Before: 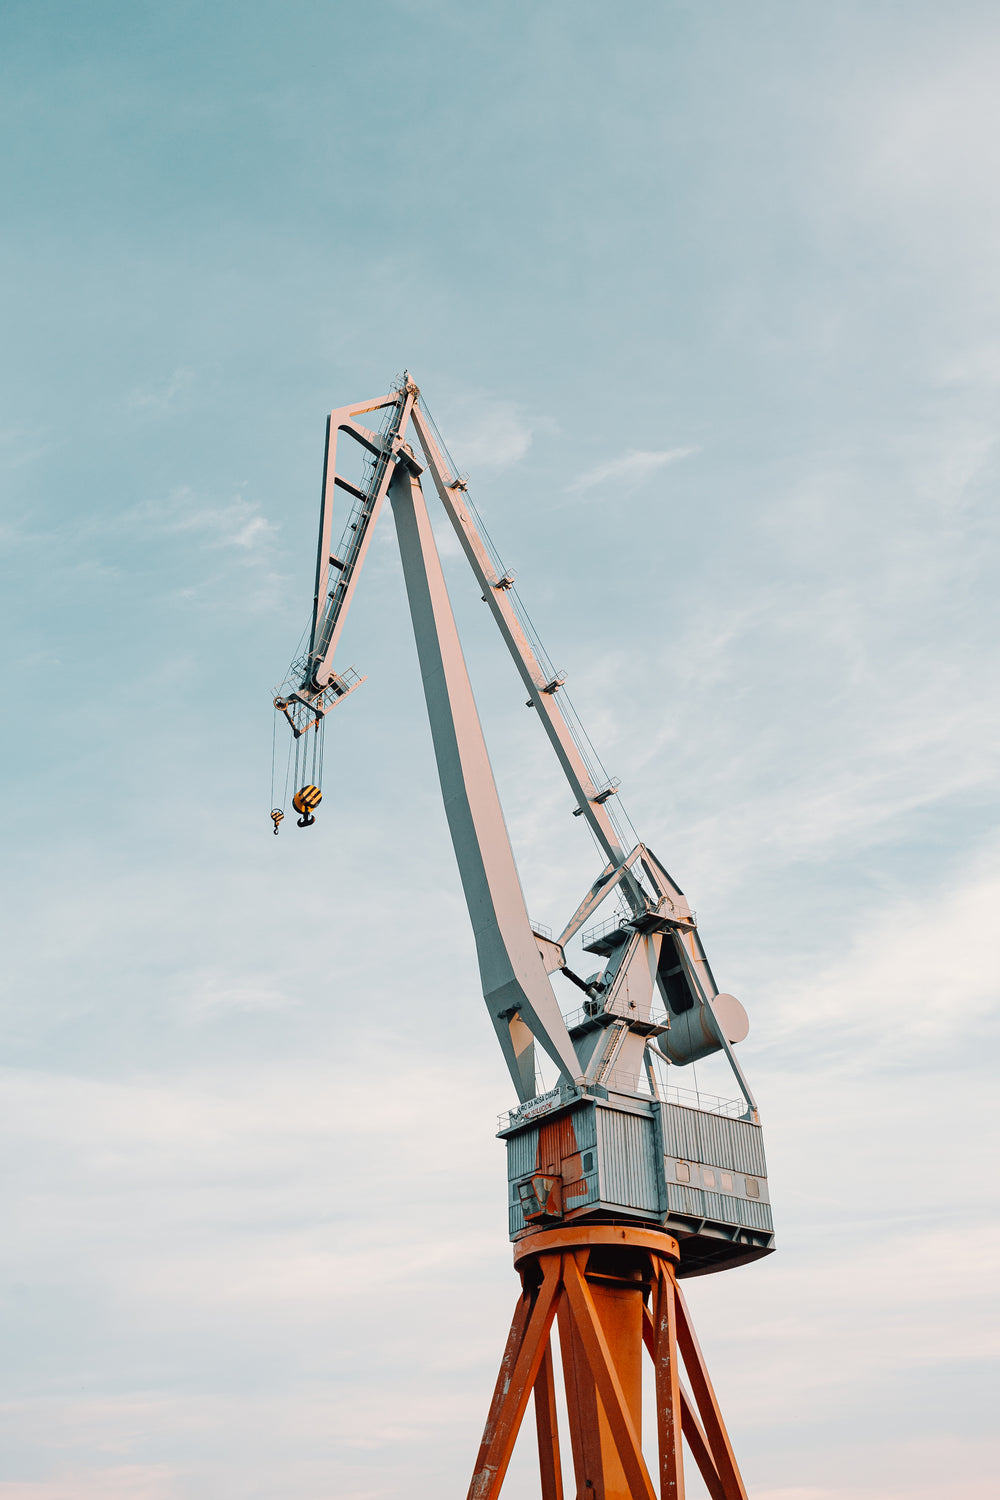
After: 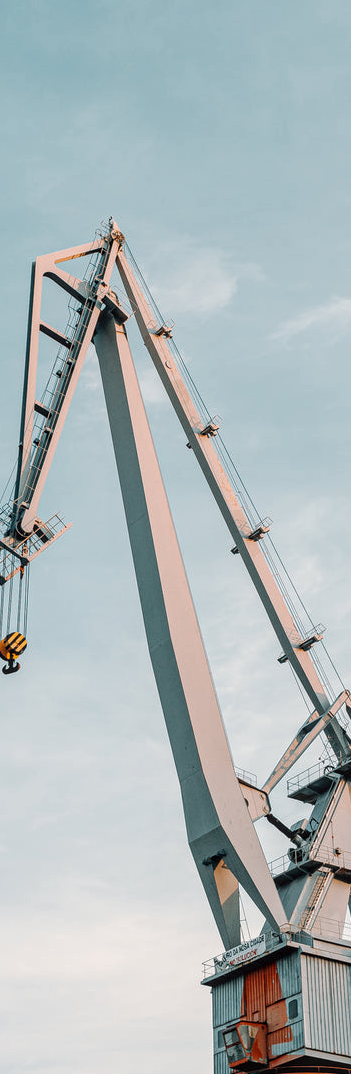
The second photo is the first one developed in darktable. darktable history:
local contrast: on, module defaults
crop and rotate: left 29.534%, top 10.26%, right 35.278%, bottom 18.137%
